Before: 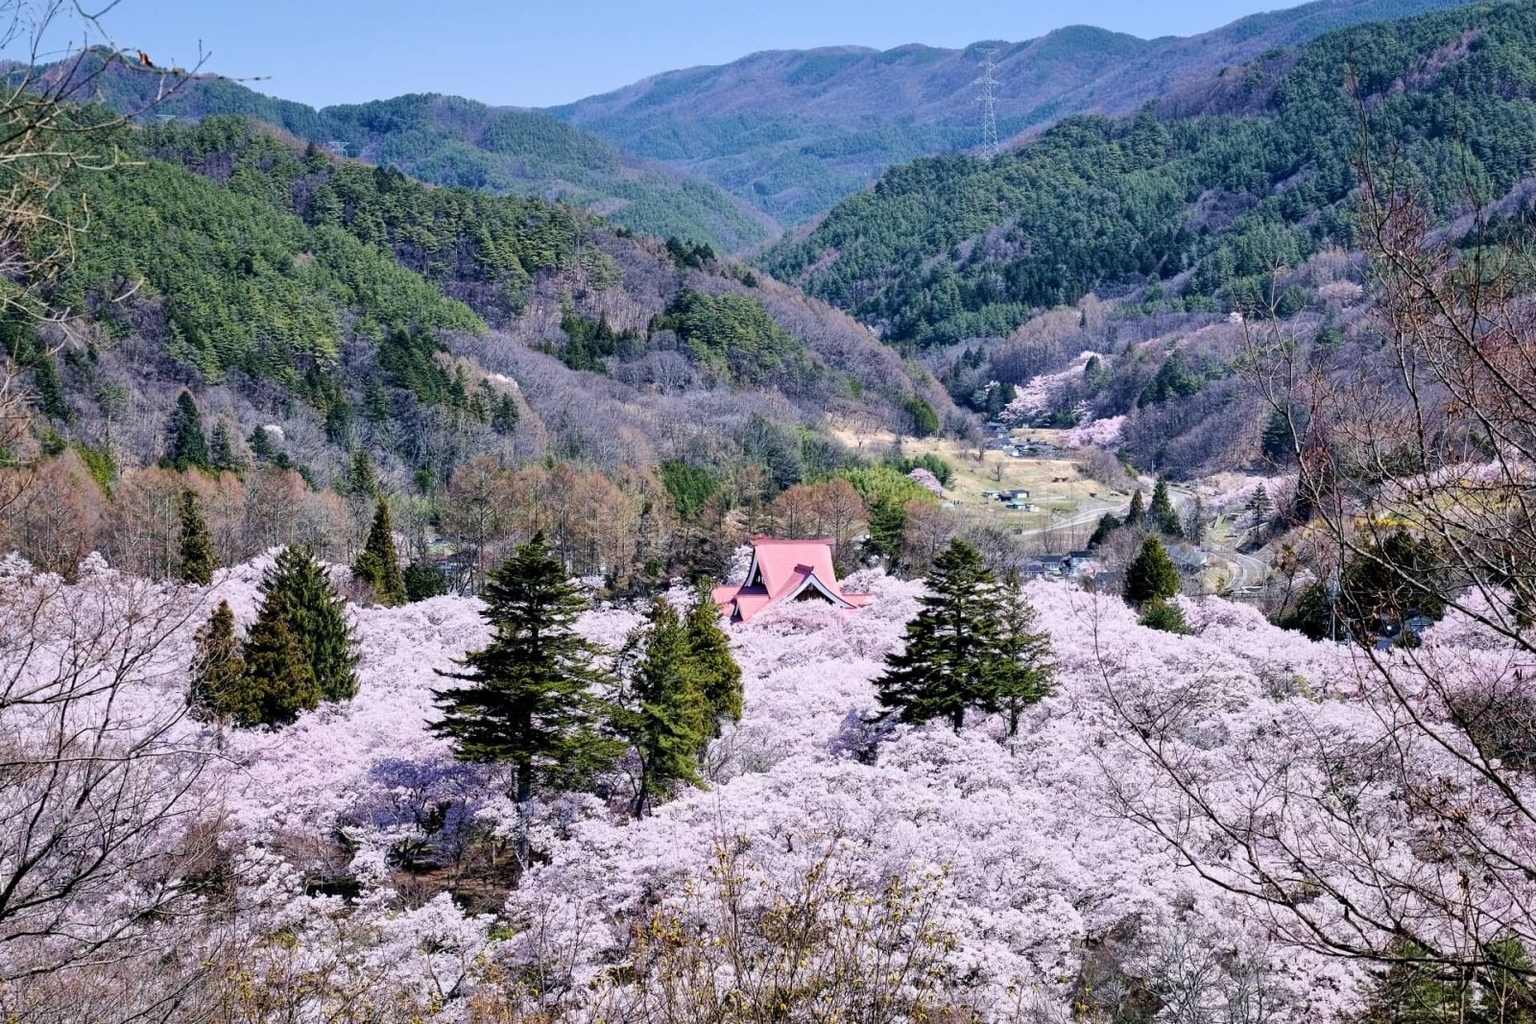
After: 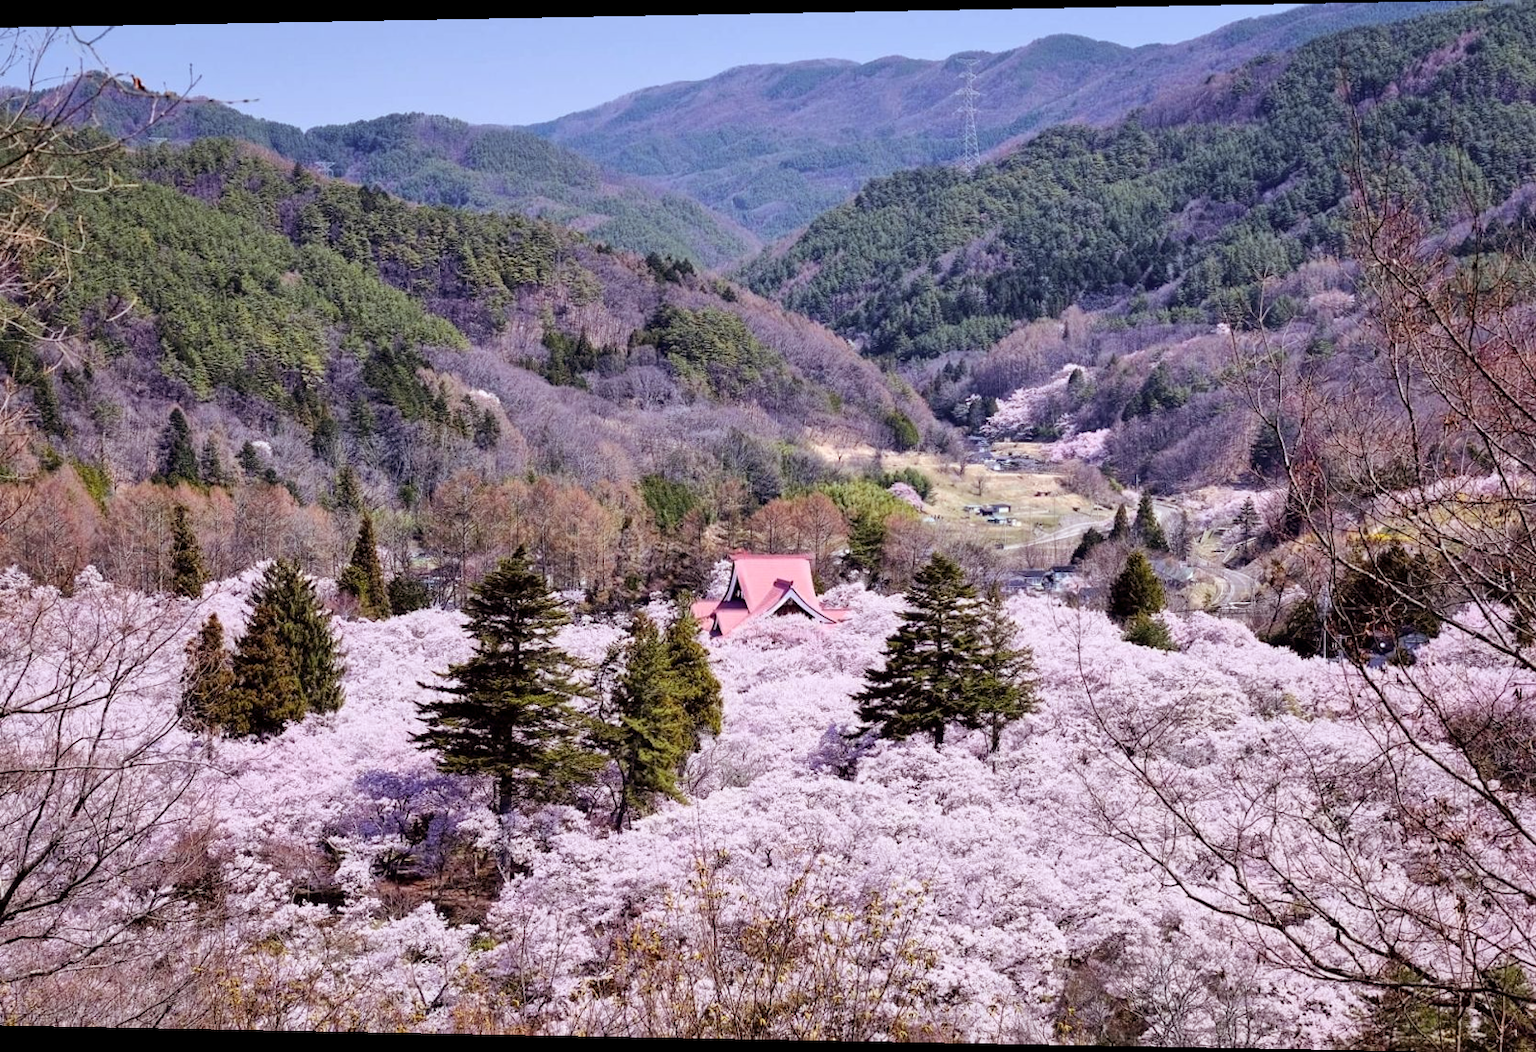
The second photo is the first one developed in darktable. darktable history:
rotate and perspective: lens shift (horizontal) -0.055, automatic cropping off
rgb levels: mode RGB, independent channels, levels [[0, 0.474, 1], [0, 0.5, 1], [0, 0.5, 1]]
